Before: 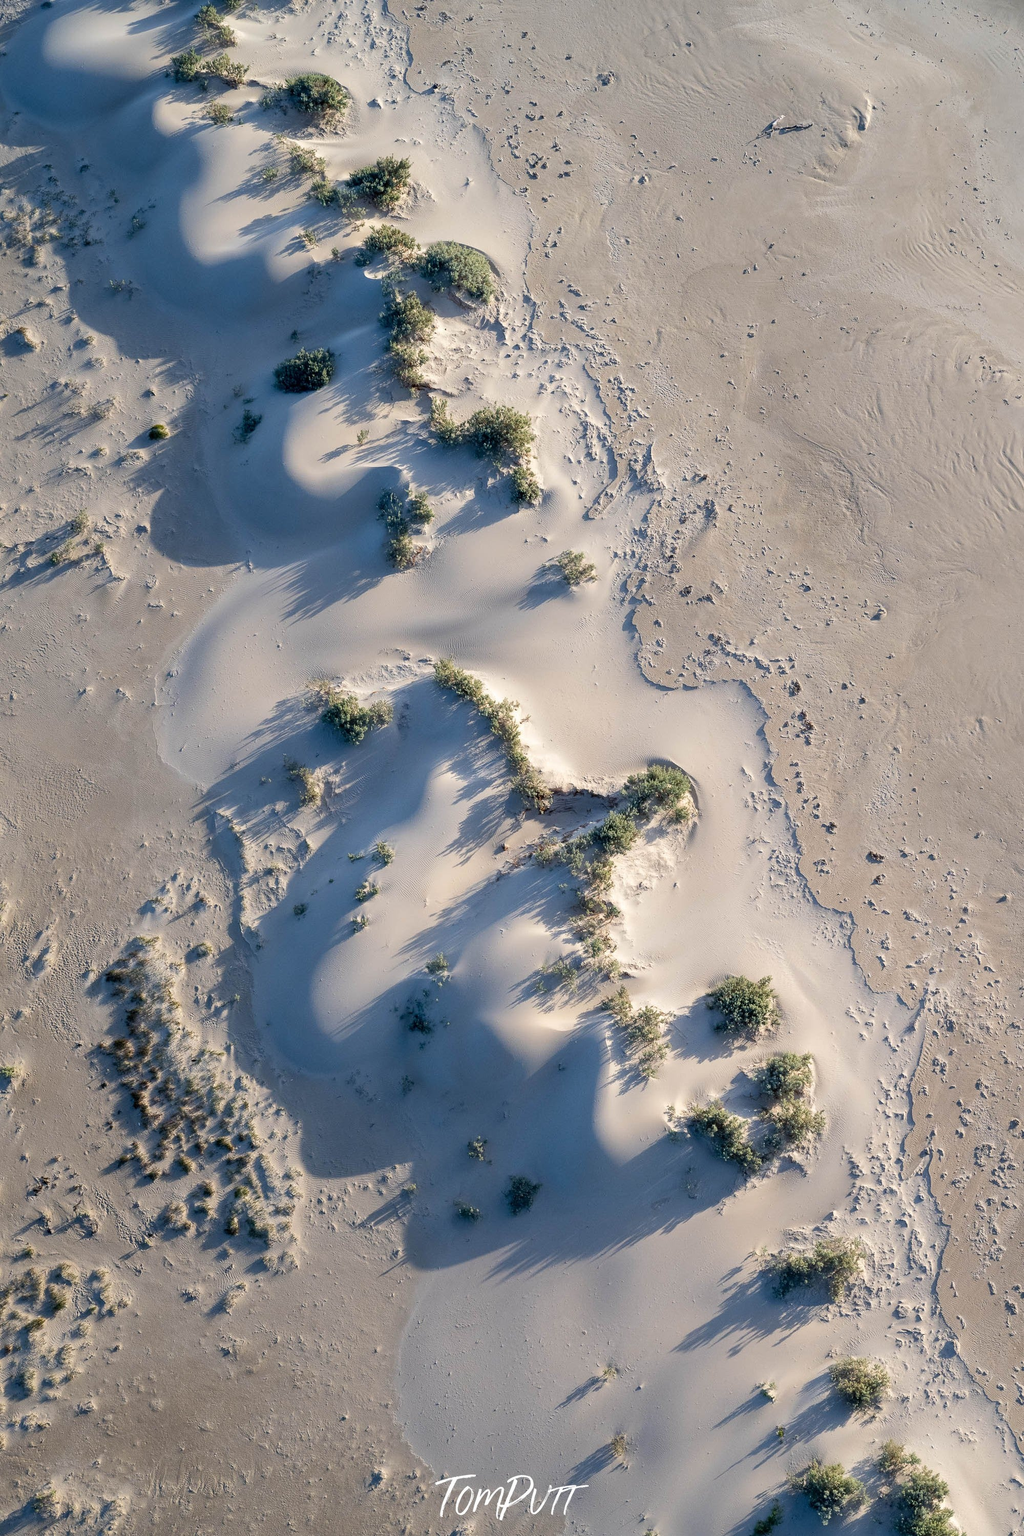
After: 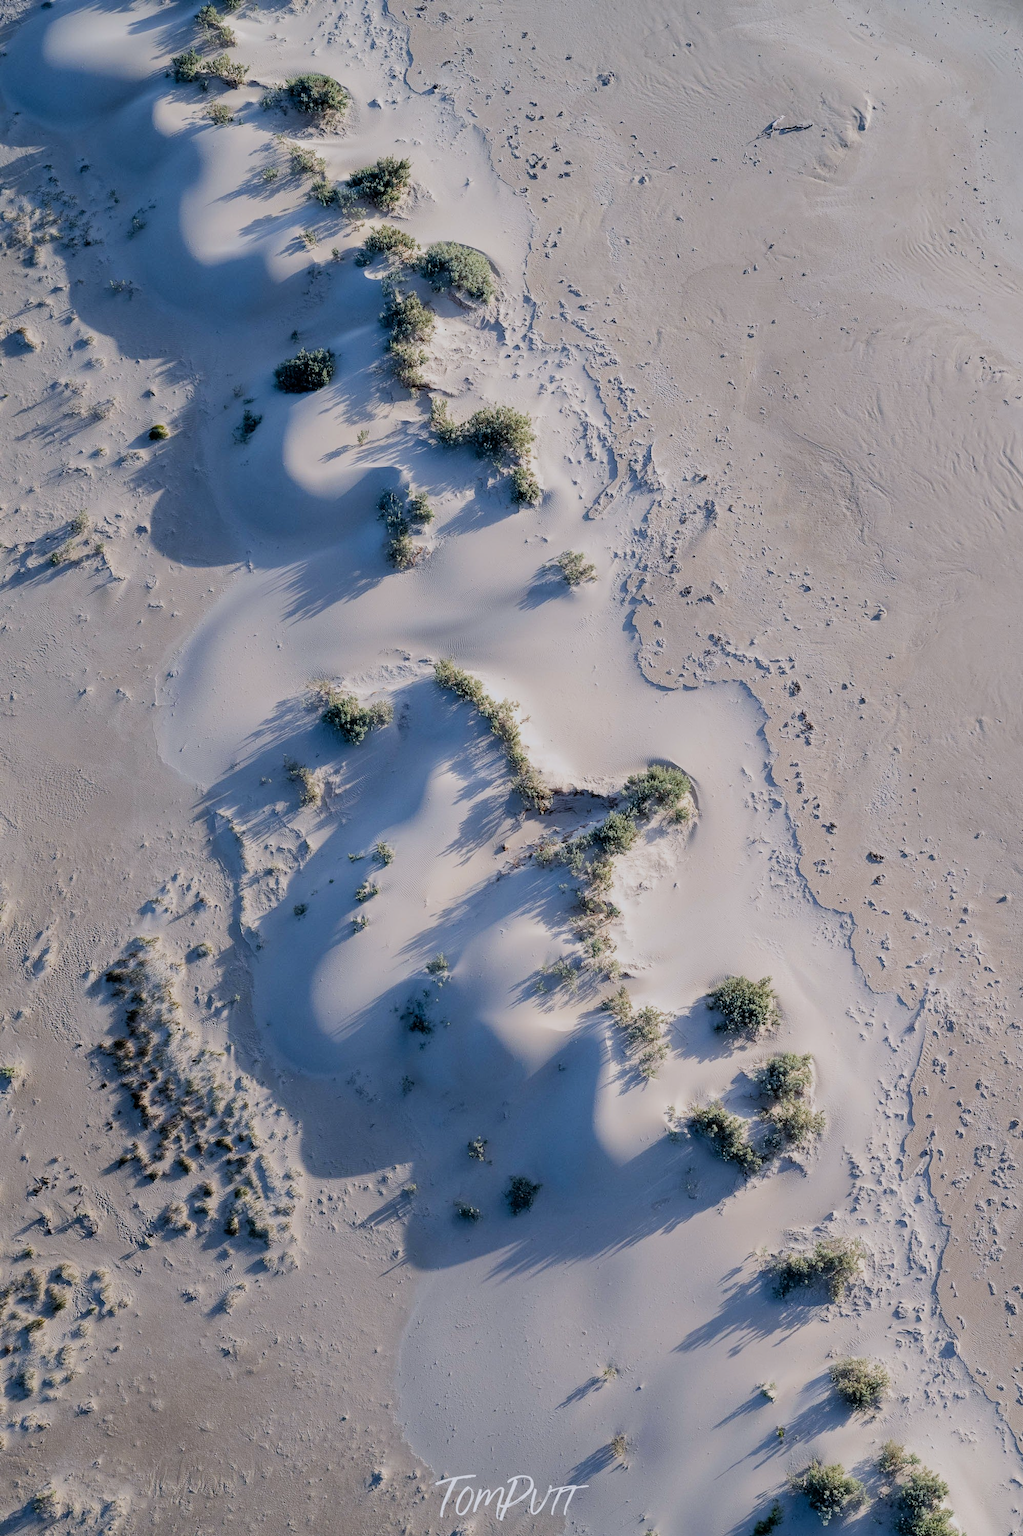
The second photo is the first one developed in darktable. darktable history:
filmic rgb: black relative exposure -7.65 EV, white relative exposure 4.56 EV, threshold 3.05 EV, hardness 3.61, enable highlight reconstruction true
color calibration: illuminant as shot in camera, x 0.358, y 0.373, temperature 4628.91 K
